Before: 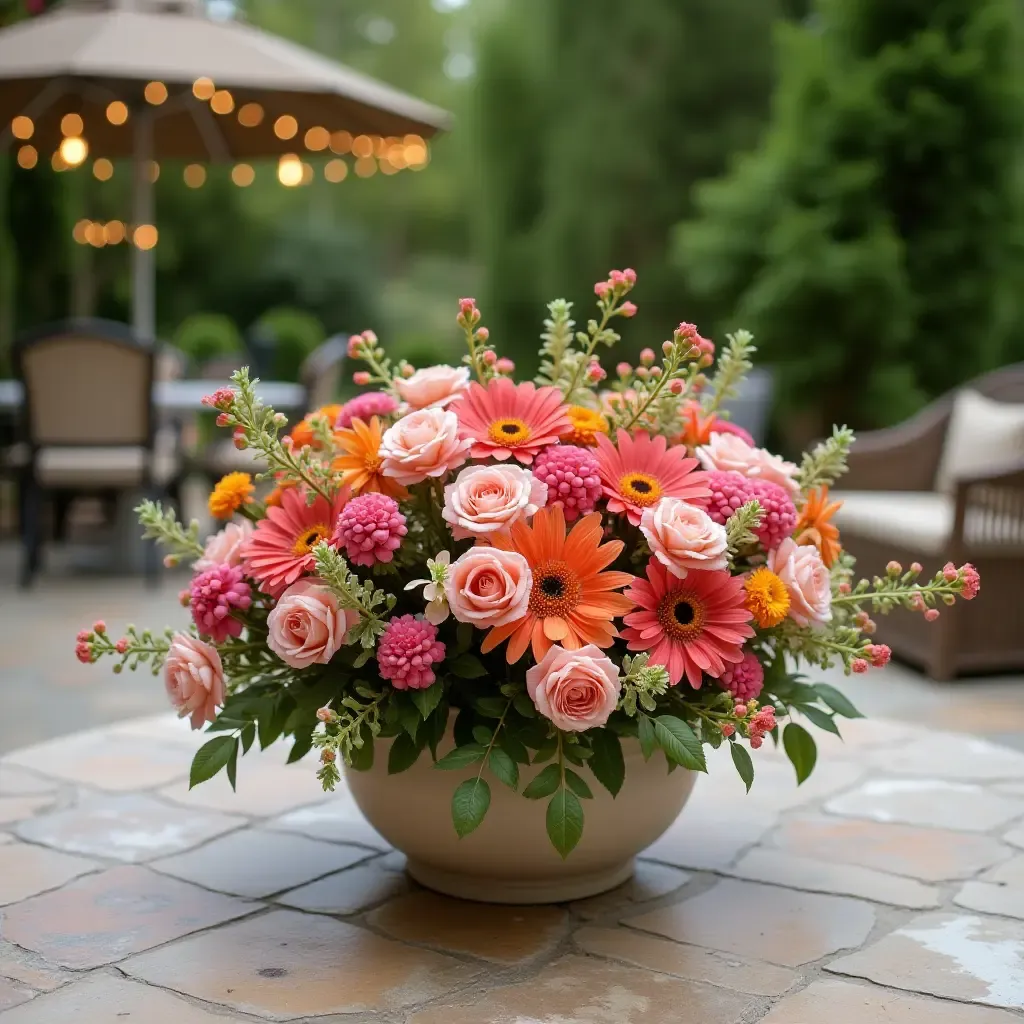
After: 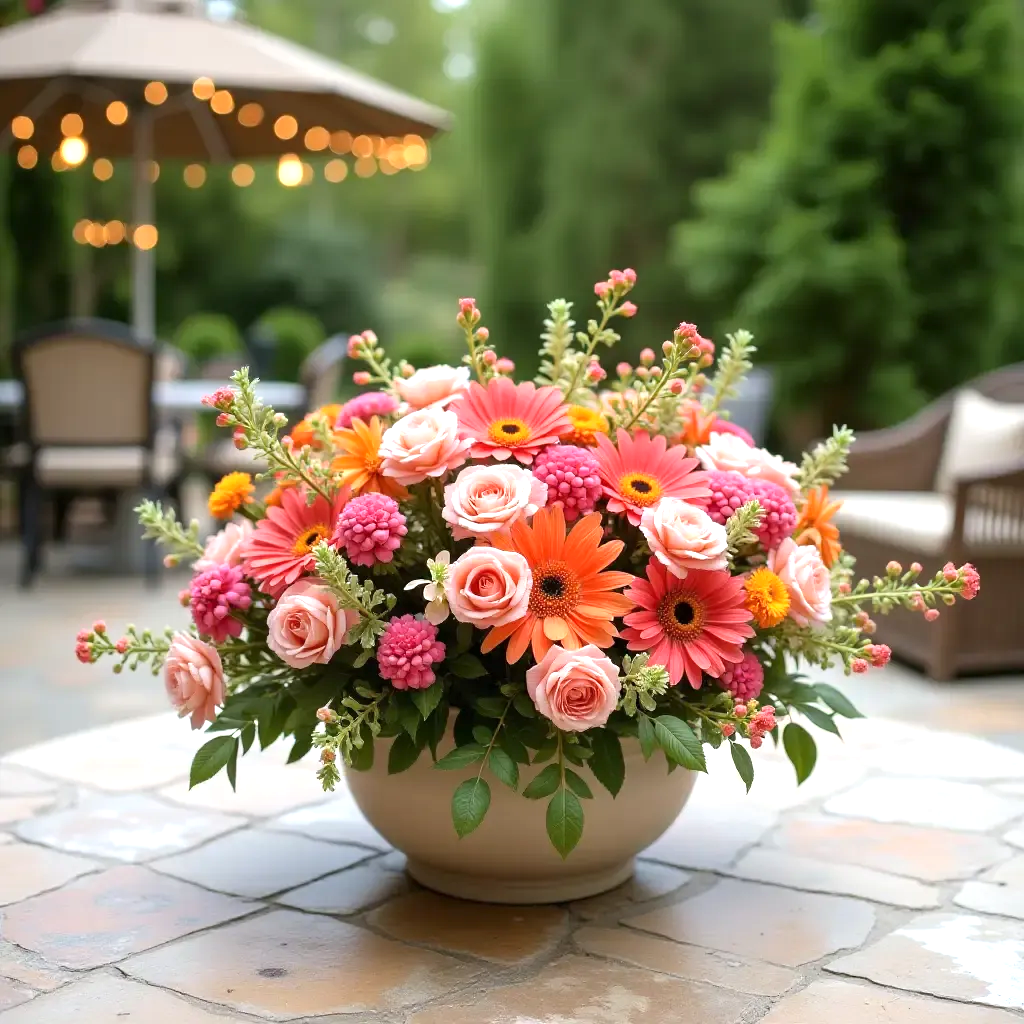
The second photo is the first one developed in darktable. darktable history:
exposure: exposure 0.643 EV, compensate exposure bias true, compensate highlight preservation false
